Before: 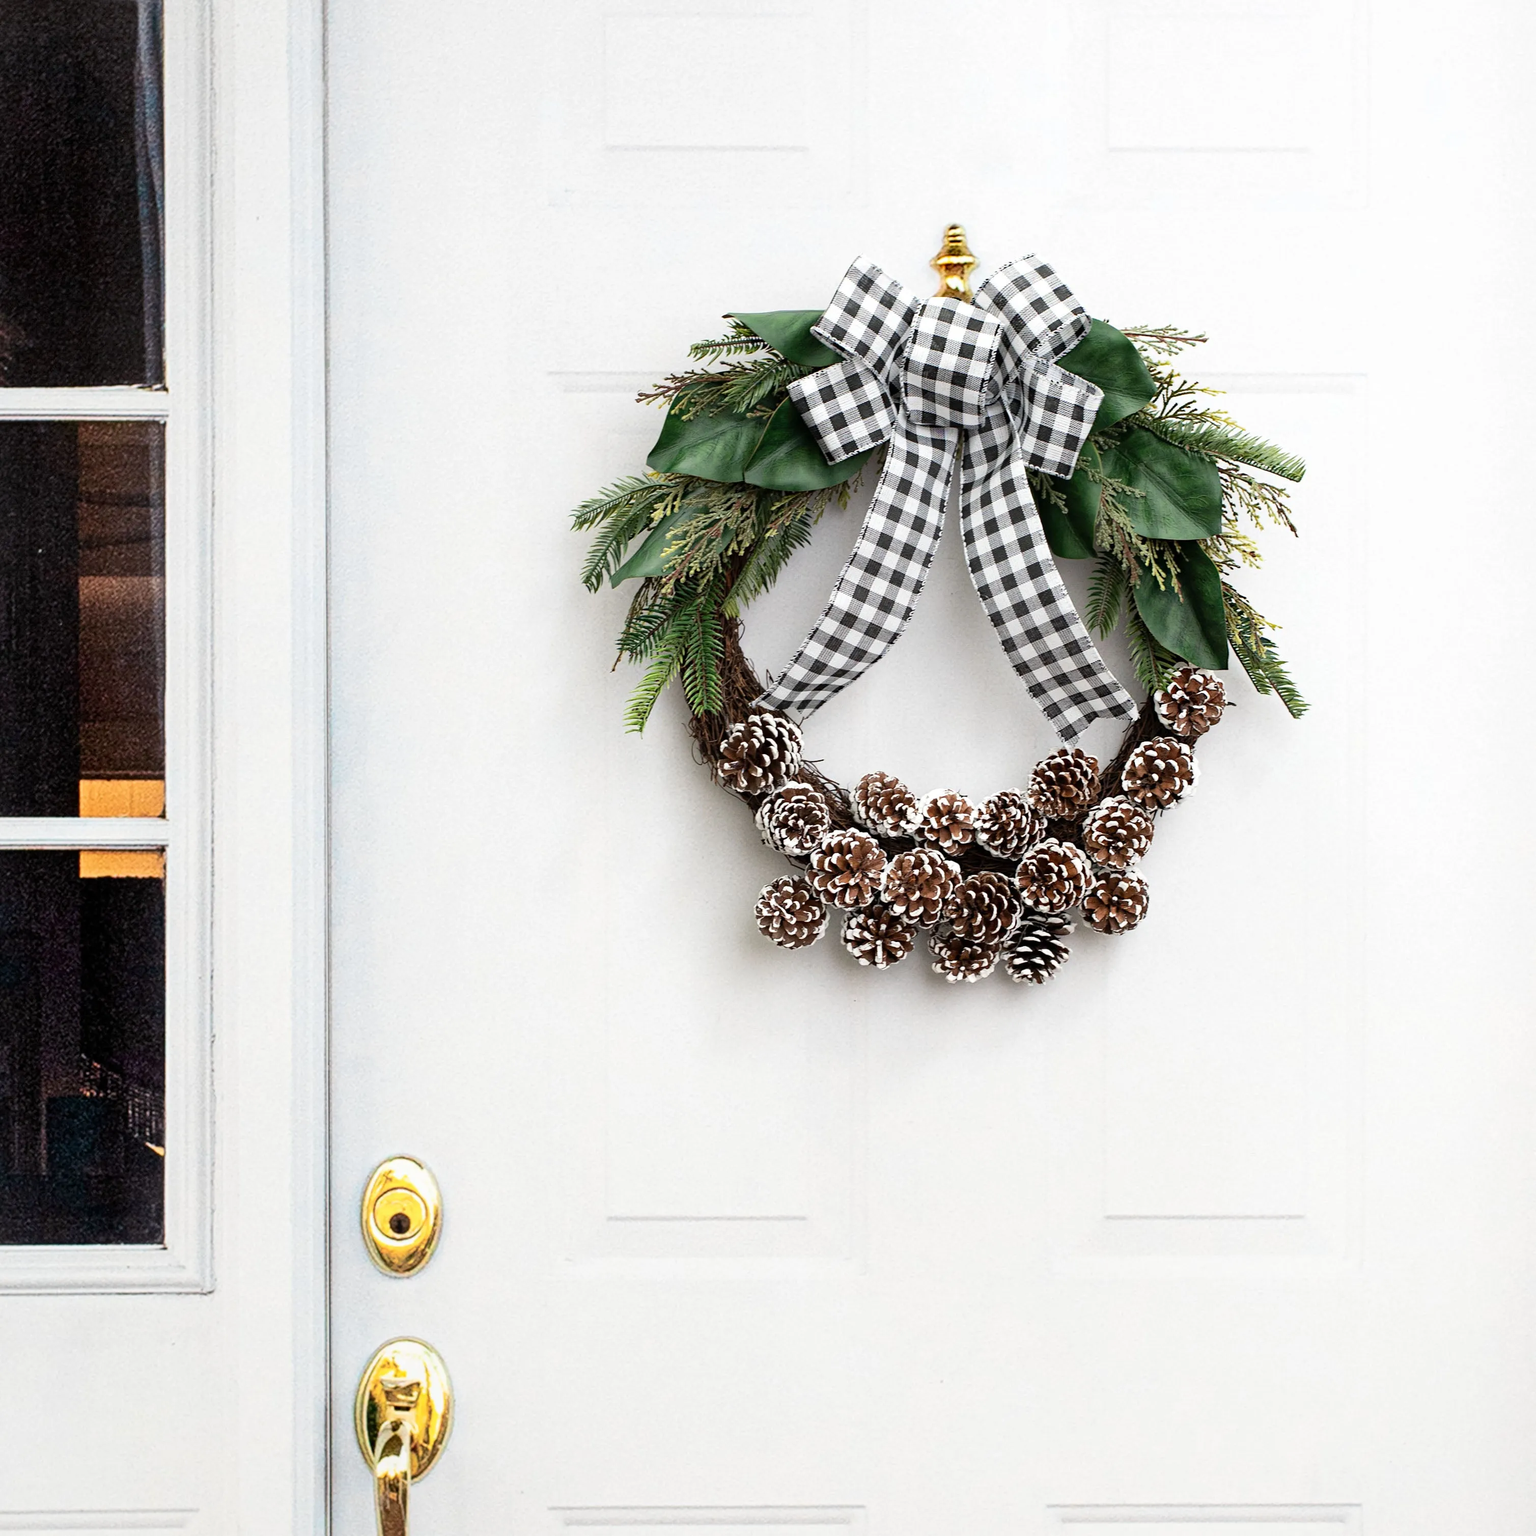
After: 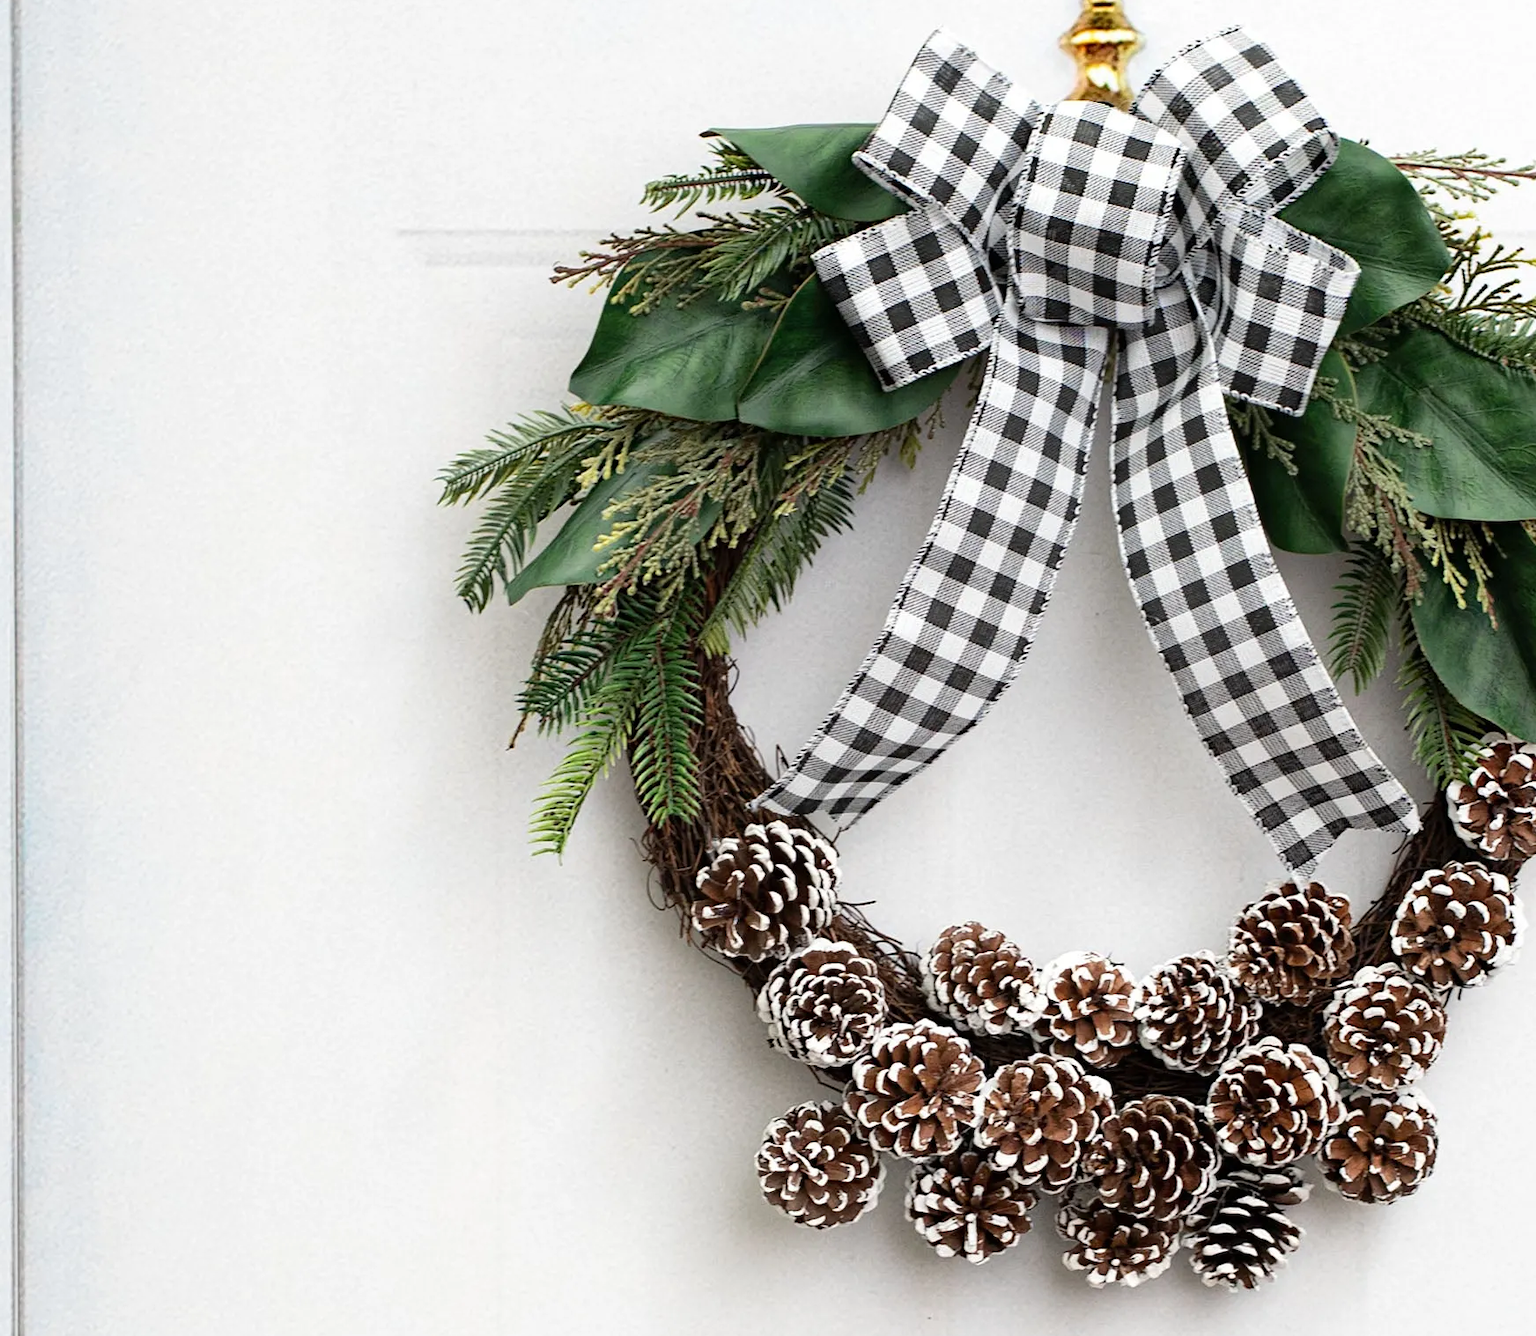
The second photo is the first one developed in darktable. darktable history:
crop: left 20.692%, top 15.548%, right 21.483%, bottom 34.164%
